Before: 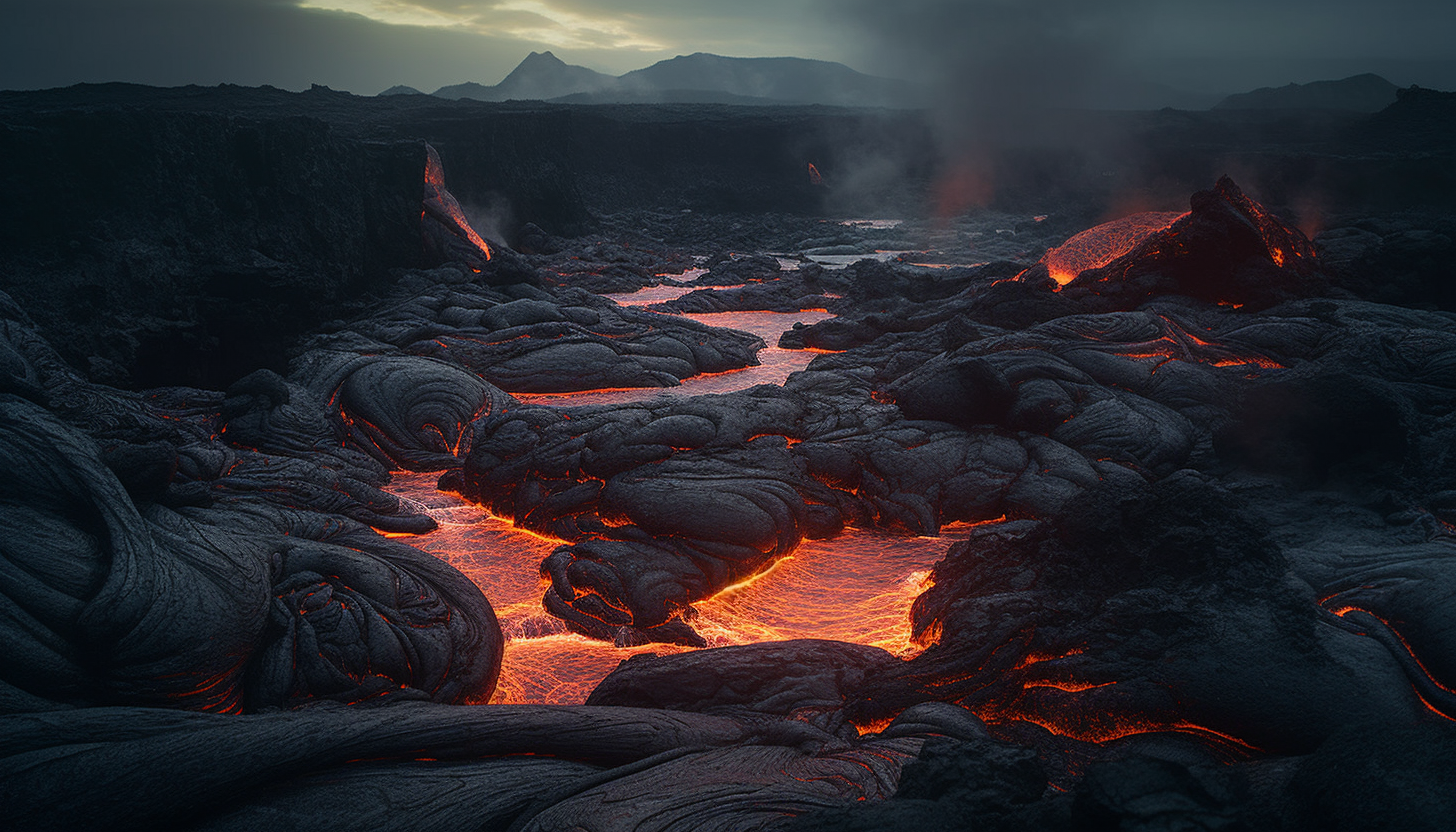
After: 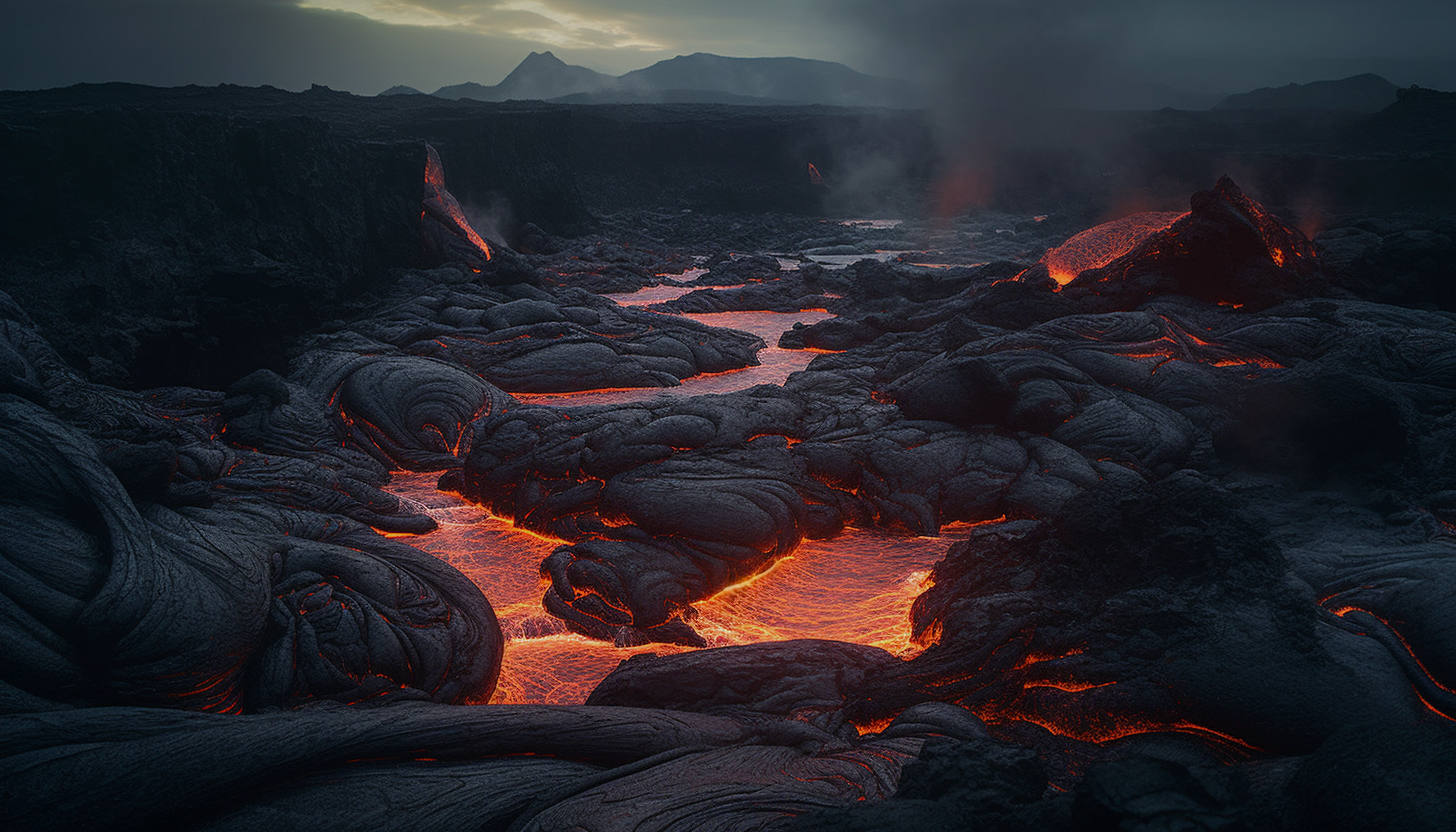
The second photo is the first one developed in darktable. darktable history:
white balance: red 1.009, blue 1.027
tone curve: curves: ch0 [(0, 0) (0.568, 0.517) (0.8, 0.717) (1, 1)]
